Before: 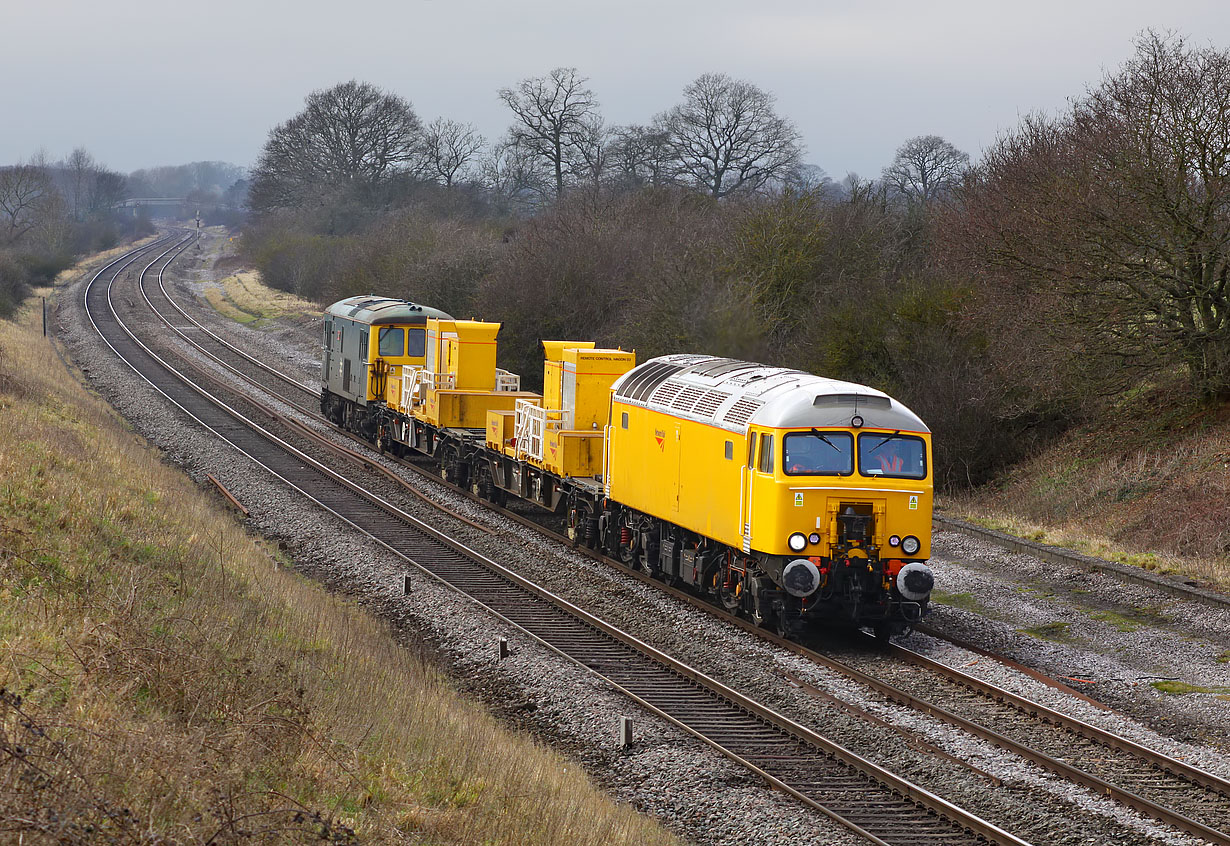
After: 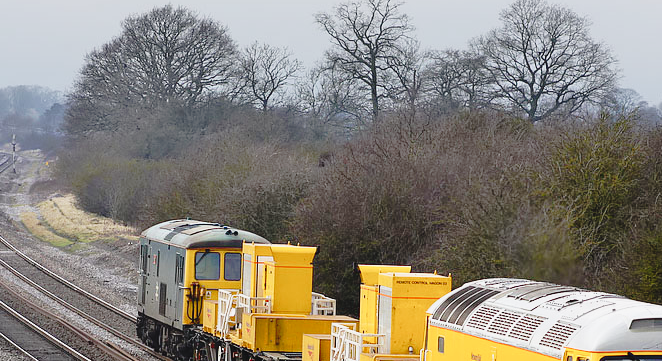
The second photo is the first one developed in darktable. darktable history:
crop: left 14.976%, top 9.094%, right 31.164%, bottom 48.146%
contrast brightness saturation: saturation -0.084
tone curve: curves: ch0 [(0, 0.029) (0.168, 0.142) (0.359, 0.44) (0.469, 0.544) (0.634, 0.722) (0.858, 0.903) (1, 0.968)]; ch1 [(0, 0) (0.437, 0.453) (0.472, 0.47) (0.502, 0.502) (0.54, 0.534) (0.57, 0.592) (0.618, 0.66) (0.699, 0.749) (0.859, 0.899) (1, 1)]; ch2 [(0, 0) (0.33, 0.301) (0.421, 0.443) (0.476, 0.498) (0.505, 0.503) (0.547, 0.557) (0.586, 0.634) (0.608, 0.676) (1, 1)], preserve colors none
